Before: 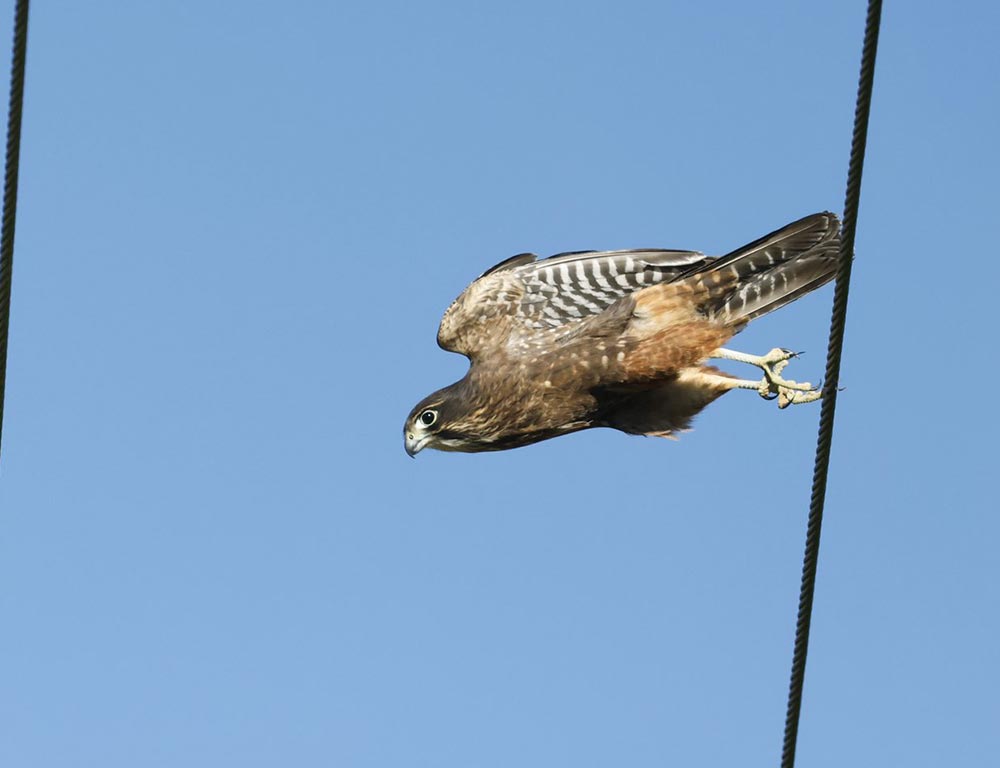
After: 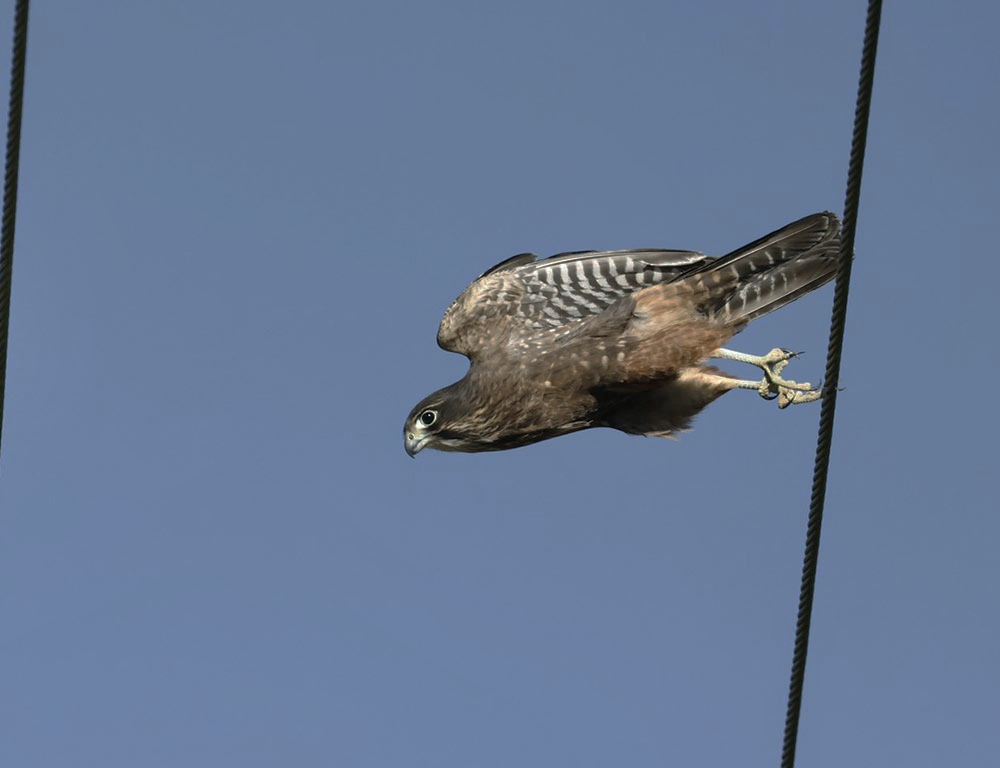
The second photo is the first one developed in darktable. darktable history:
tone equalizer: mask exposure compensation -0.494 EV
color correction: highlights b* 0.042, saturation 0.766
base curve: curves: ch0 [(0, 0) (0.841, 0.609) (1, 1)], preserve colors none
shadows and highlights: white point adjustment 0.158, highlights -70.83, soften with gaussian
